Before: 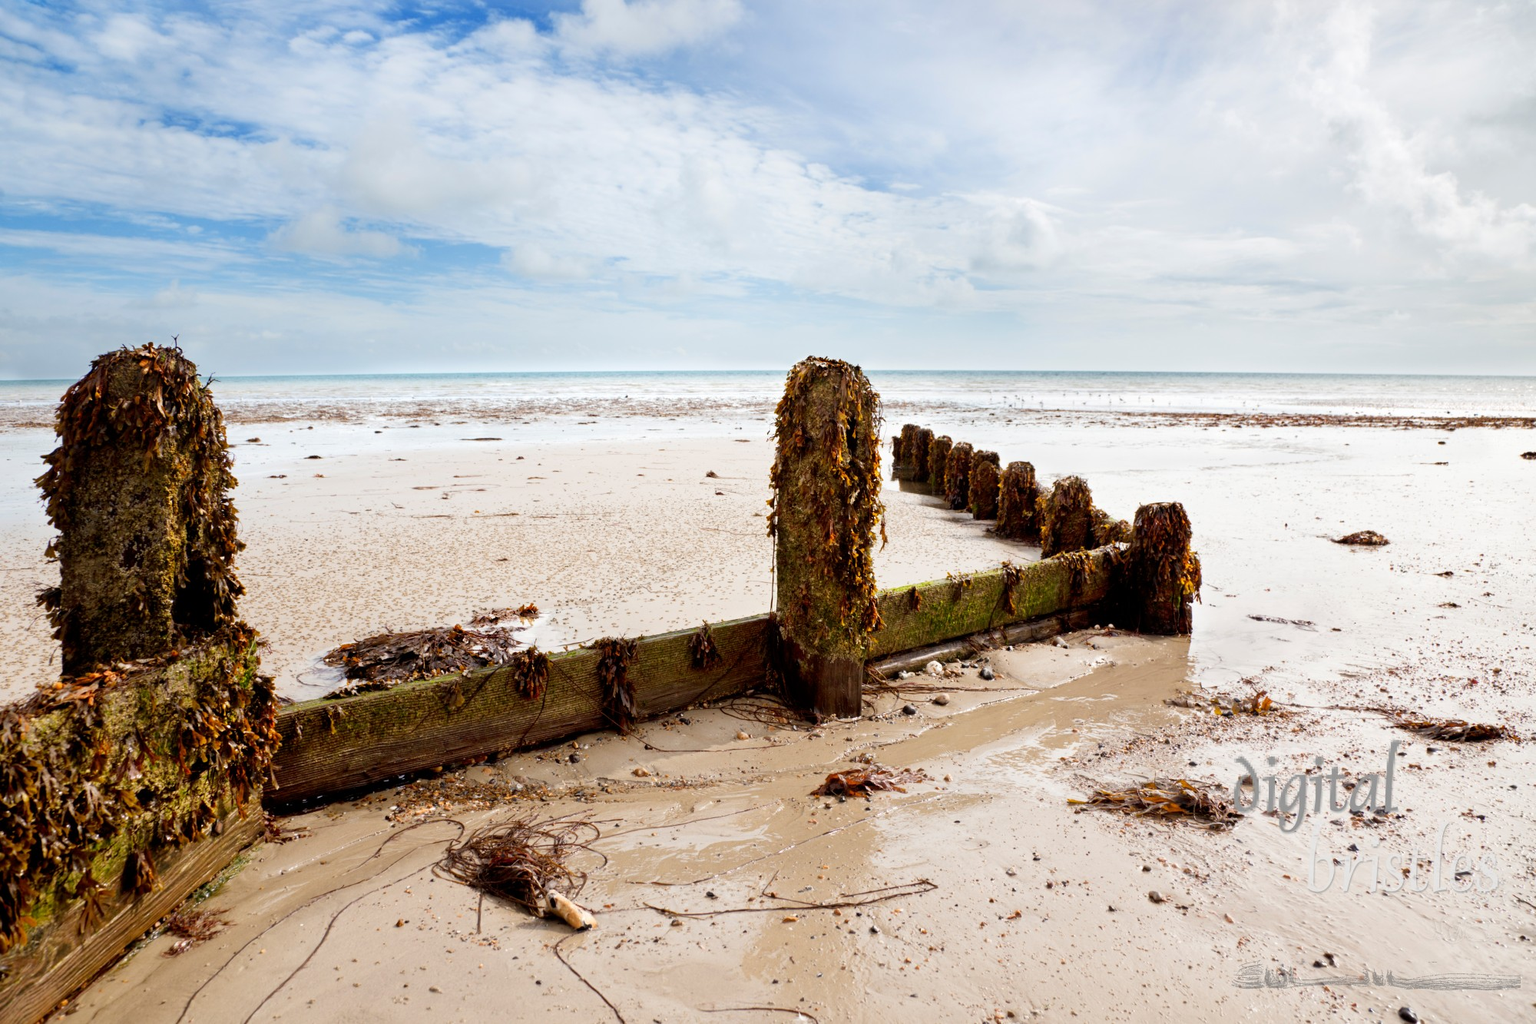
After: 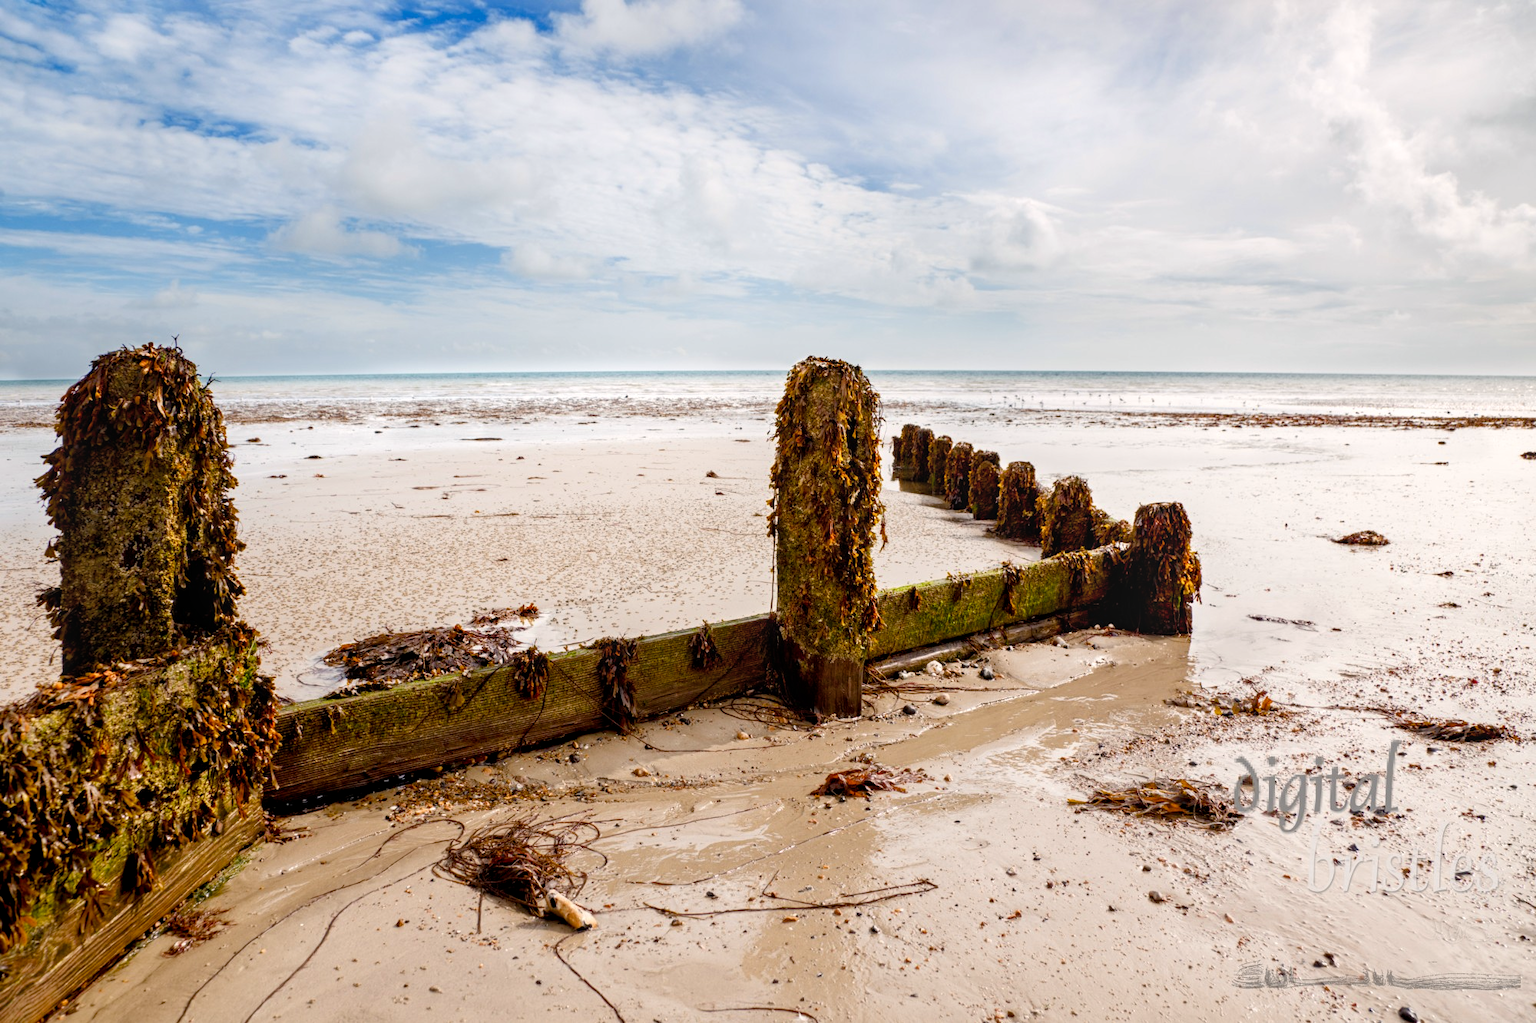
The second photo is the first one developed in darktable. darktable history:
color balance rgb: highlights gain › chroma 1.059%, highlights gain › hue 53.04°, perceptual saturation grading › global saturation 20%, perceptual saturation grading › highlights -25.037%, perceptual saturation grading › shadows 25.955%
local contrast: on, module defaults
